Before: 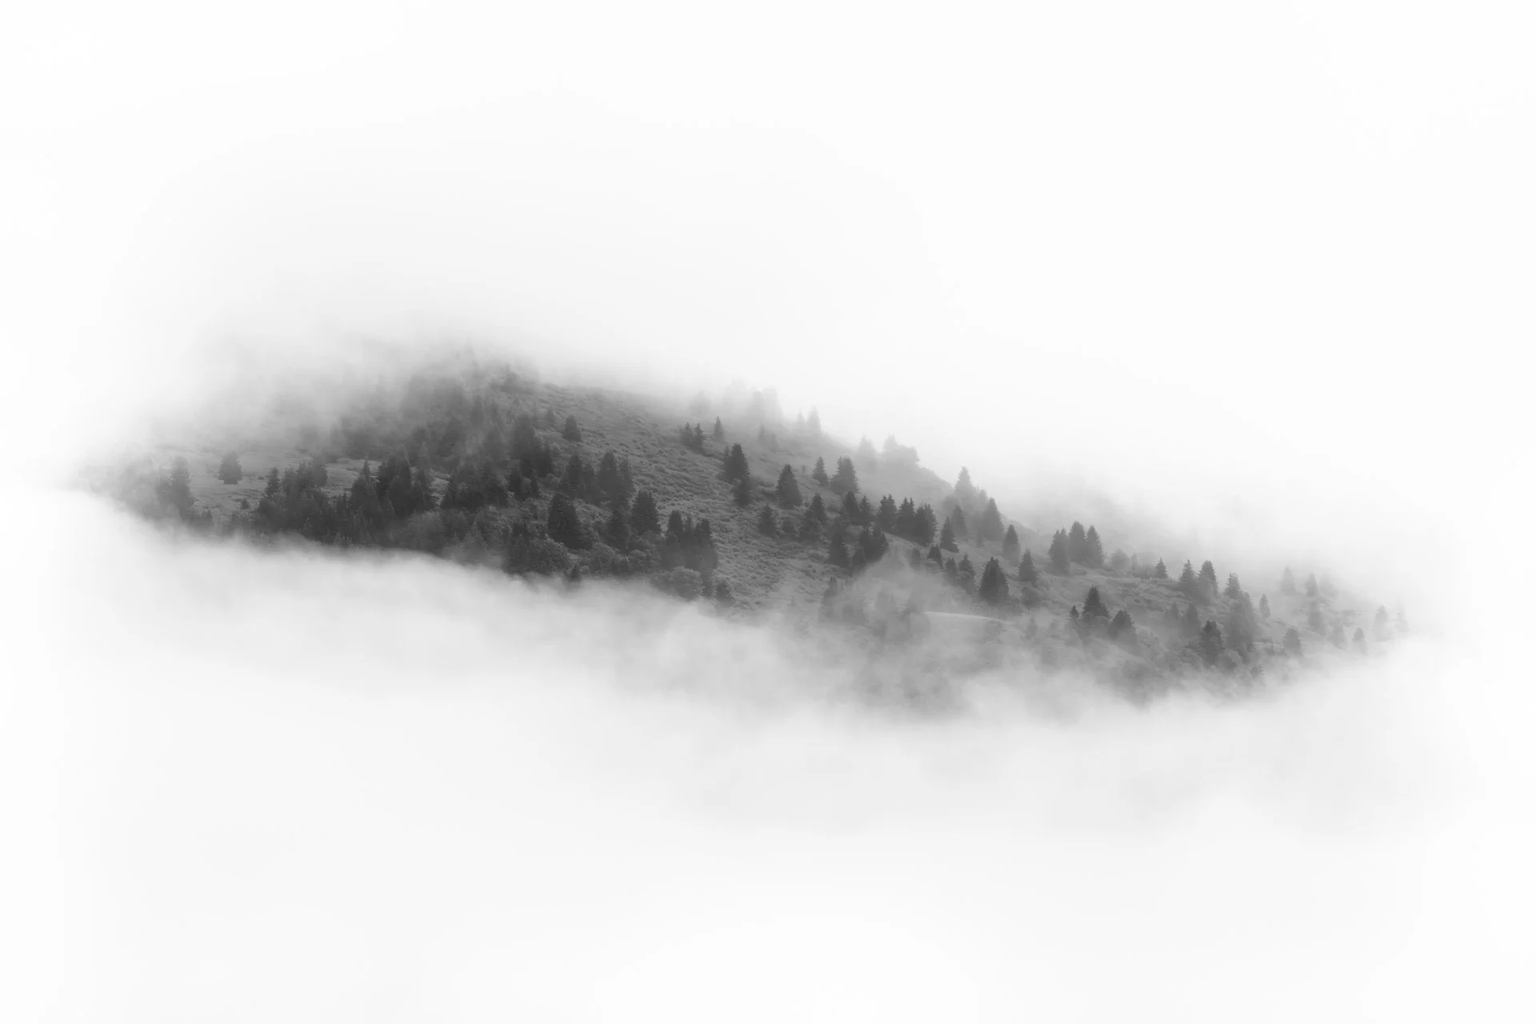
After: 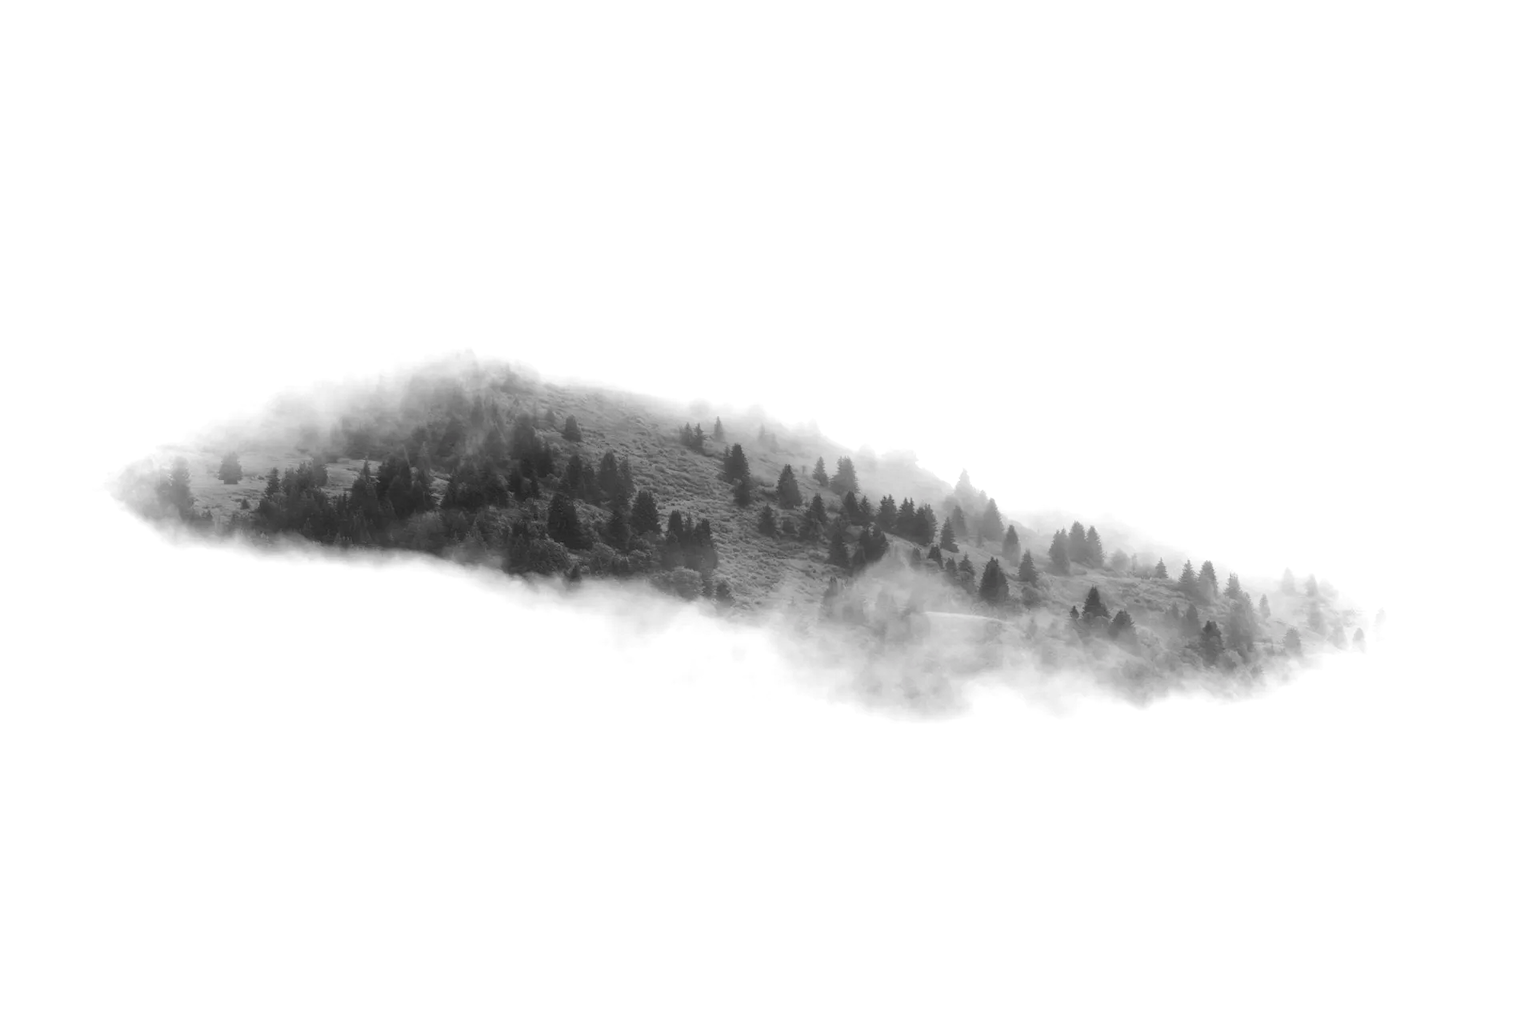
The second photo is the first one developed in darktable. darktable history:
velvia: strength 32%, mid-tones bias 0.2
tone equalizer: -8 EV -0.75 EV, -7 EV -0.7 EV, -6 EV -0.6 EV, -5 EV -0.4 EV, -3 EV 0.4 EV, -2 EV 0.6 EV, -1 EV 0.7 EV, +0 EV 0.75 EV, edges refinement/feathering 500, mask exposure compensation -1.57 EV, preserve details no
